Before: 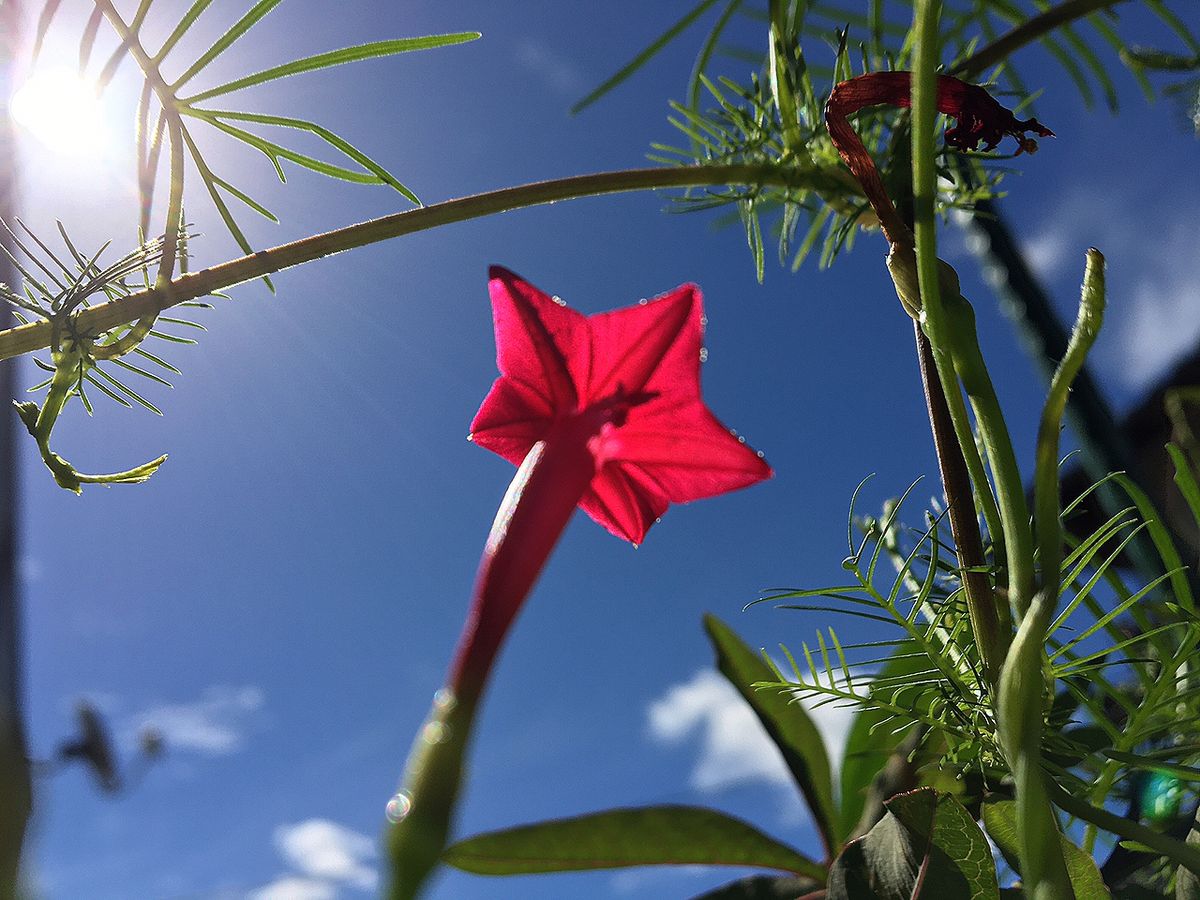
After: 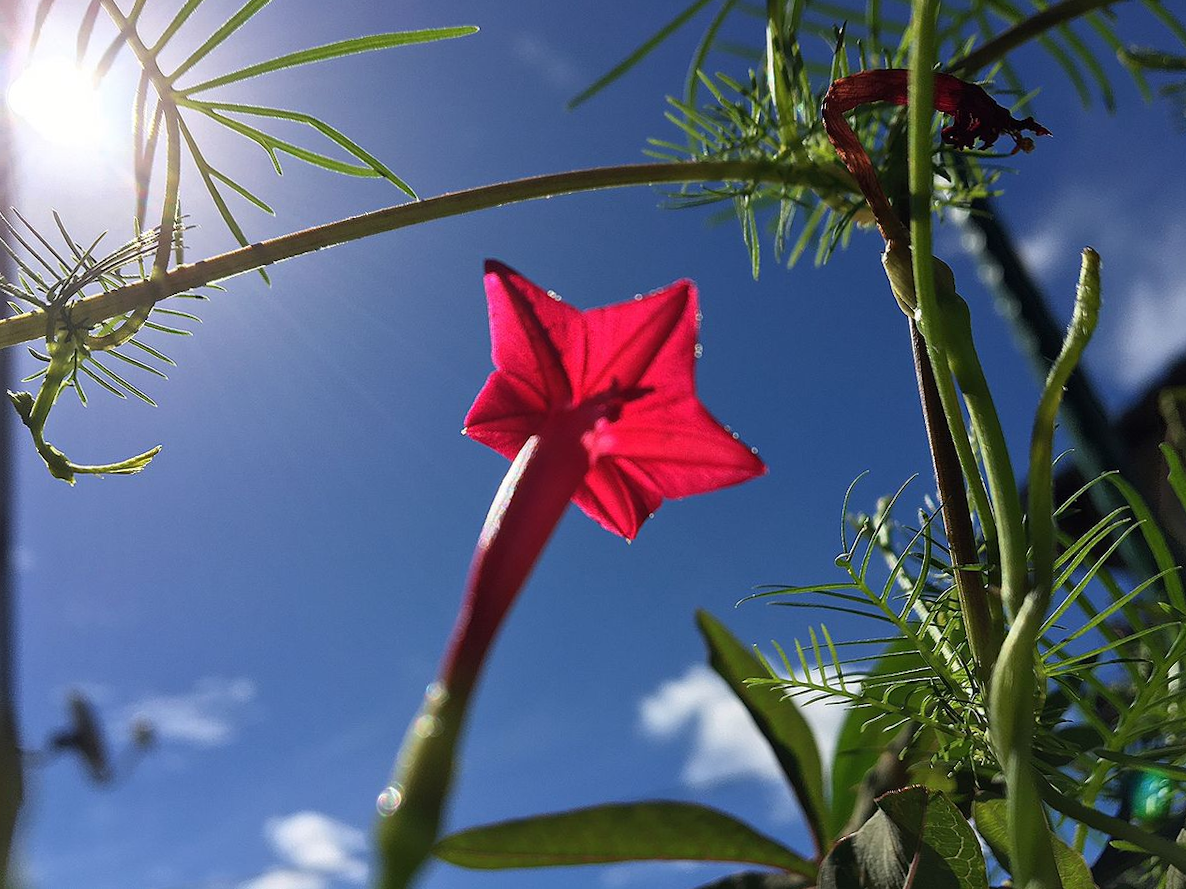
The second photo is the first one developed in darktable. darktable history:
exposure: compensate highlight preservation false
crop and rotate: angle -0.5°
